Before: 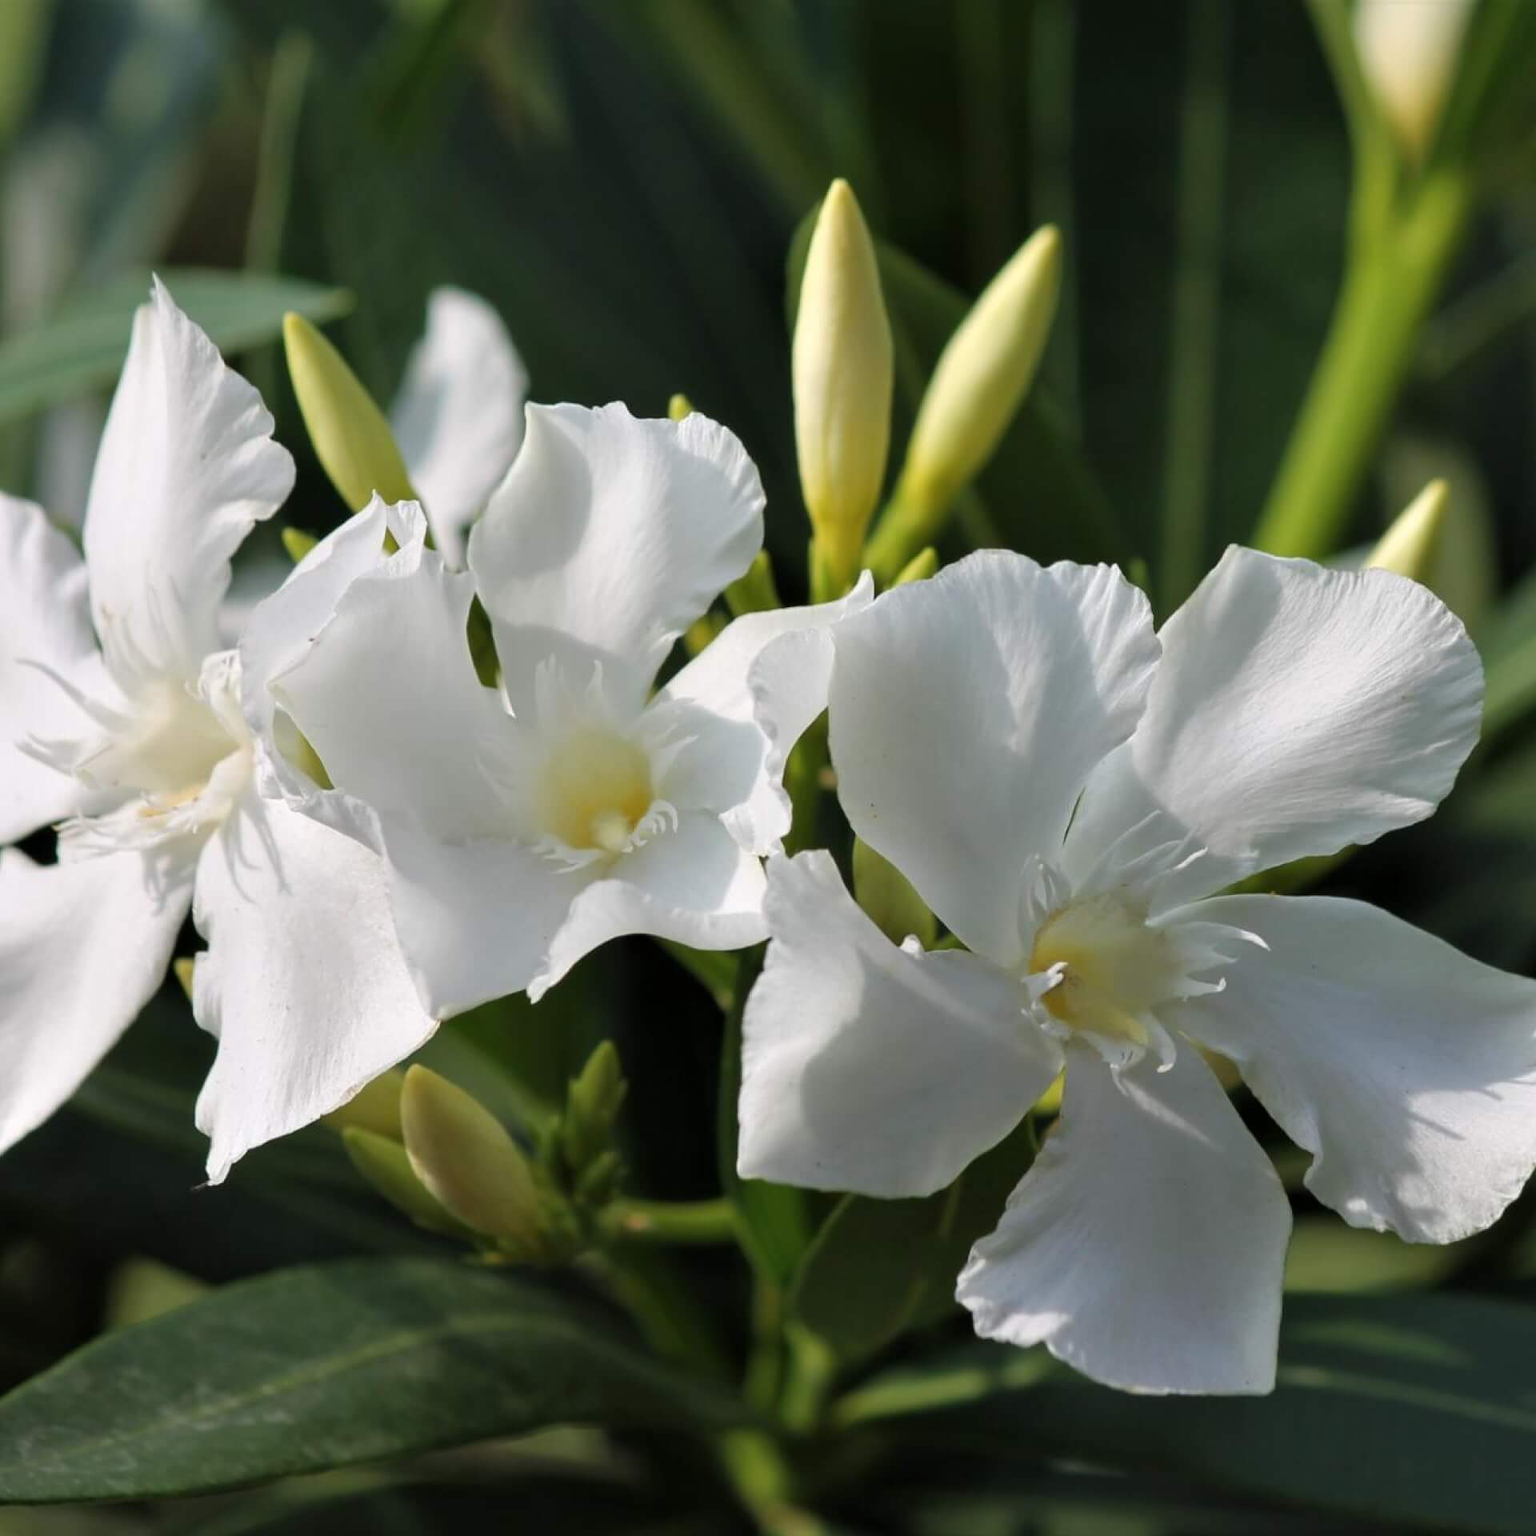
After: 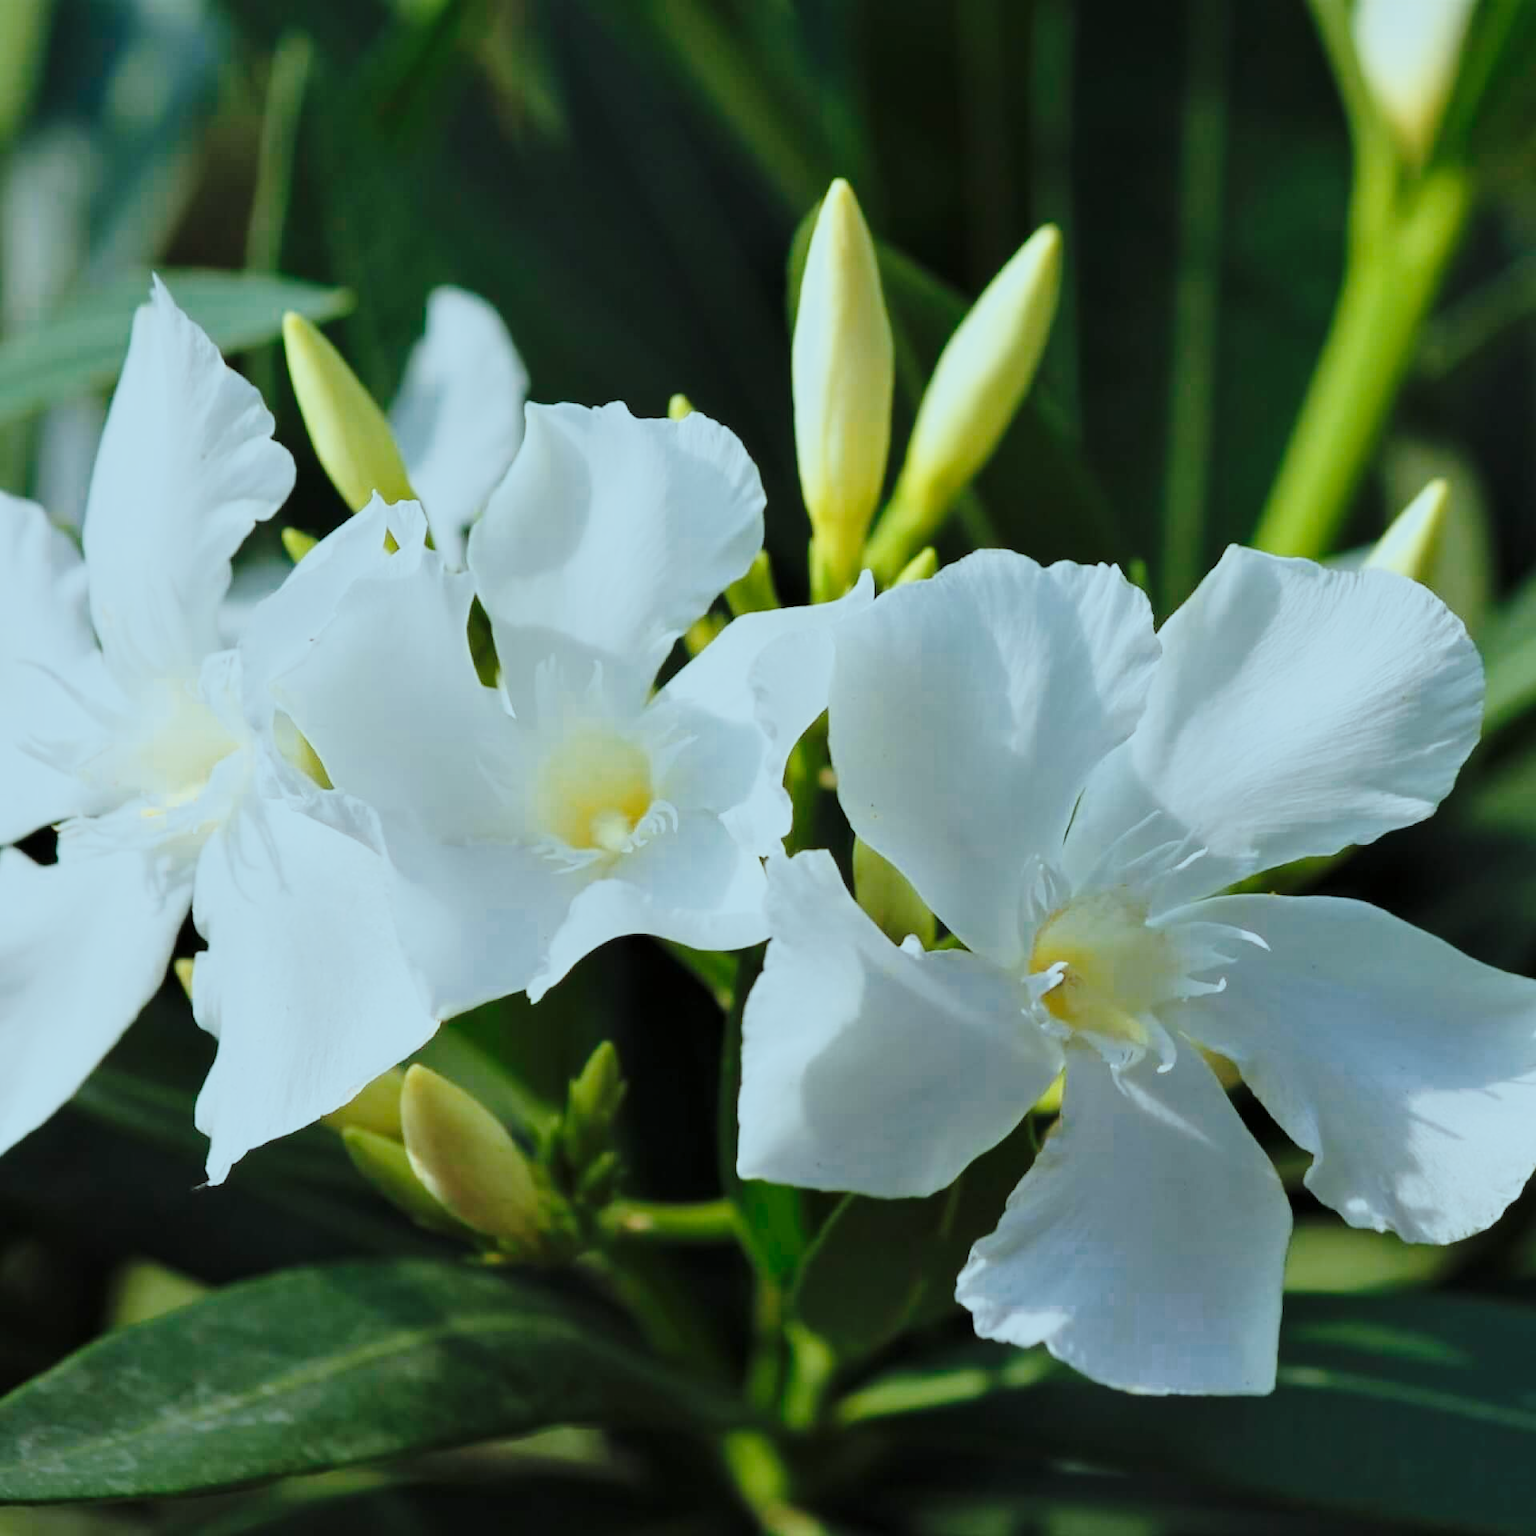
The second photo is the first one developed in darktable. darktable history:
color correction: highlights a* -10.17, highlights b* -10.38
base curve: curves: ch0 [(0, 0) (0.028, 0.03) (0.121, 0.232) (0.46, 0.748) (0.859, 0.968) (1, 1)], preserve colors none
color zones: curves: ch0 [(0.25, 0.5) (0.636, 0.25) (0.75, 0.5)]
